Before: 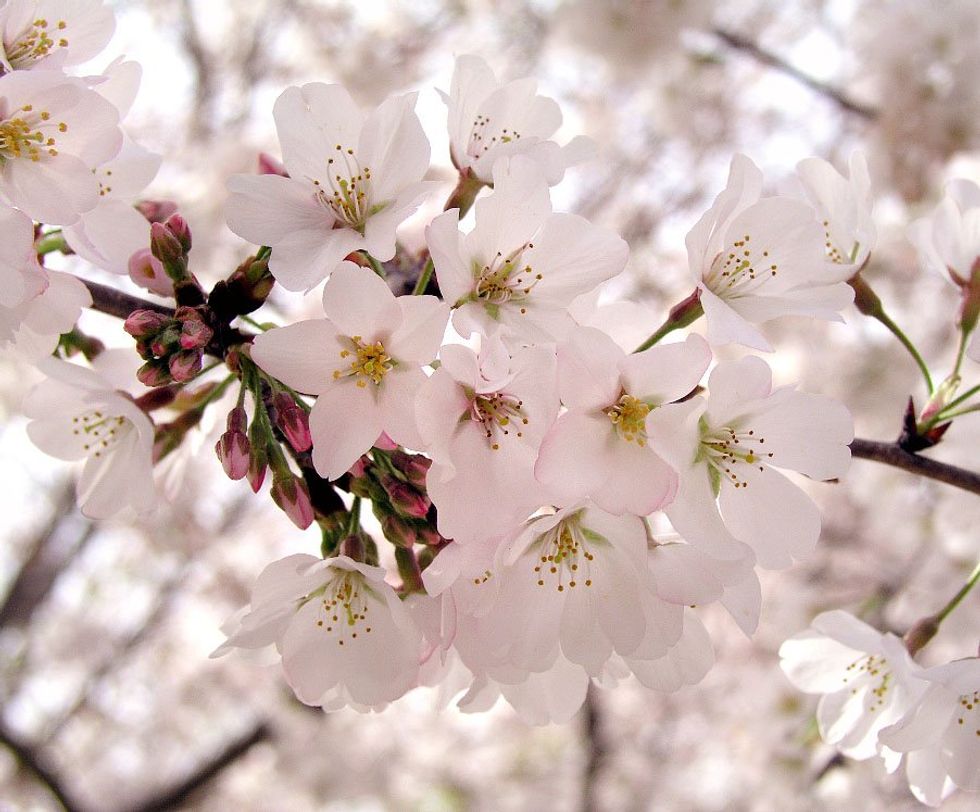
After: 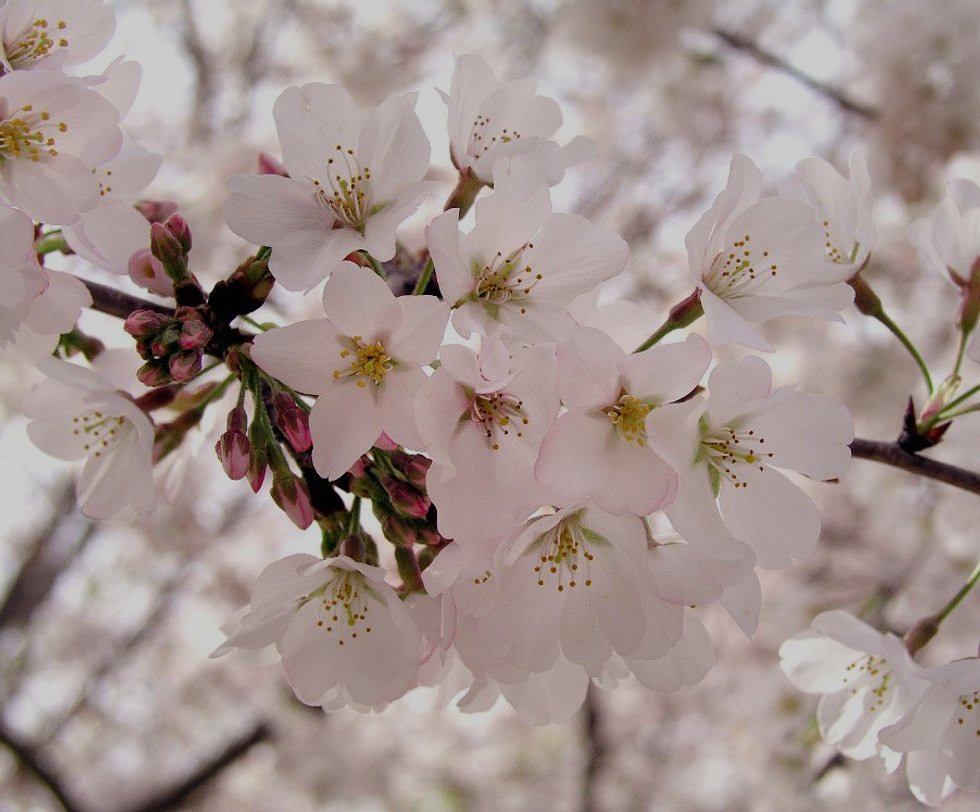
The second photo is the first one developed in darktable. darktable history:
exposure: black level correction 0, exposure -0.733 EV, compensate highlight preservation false
